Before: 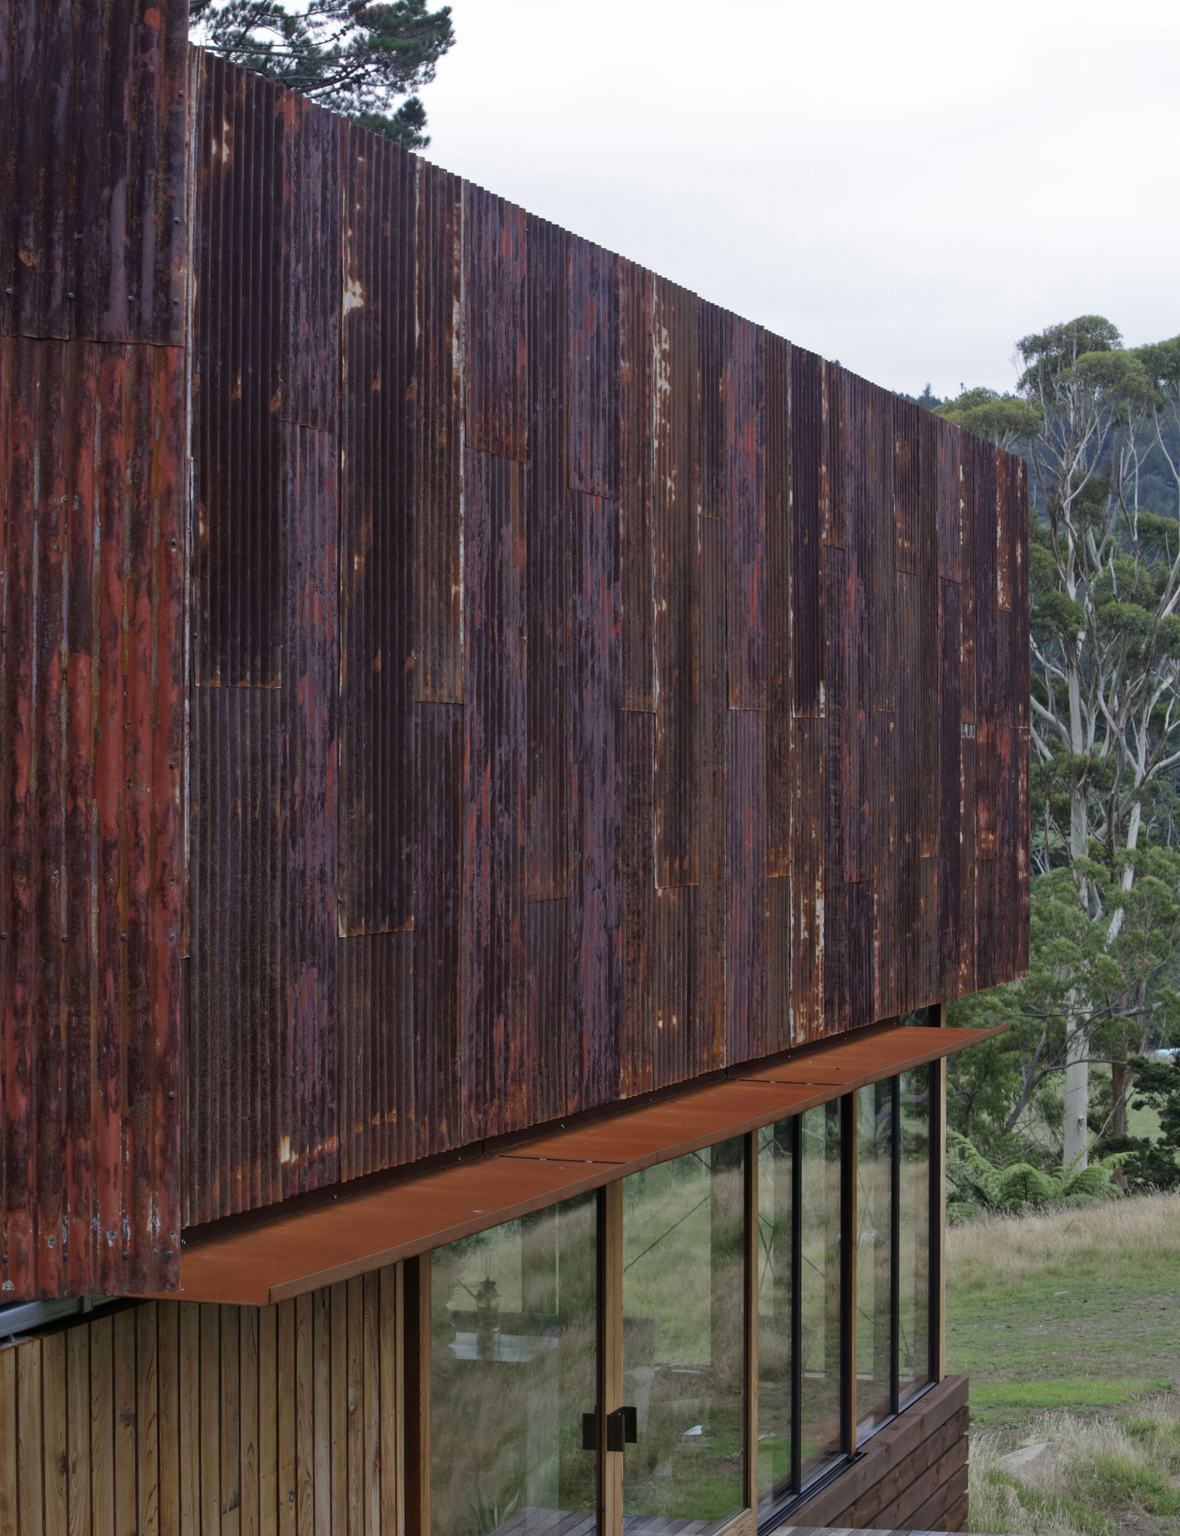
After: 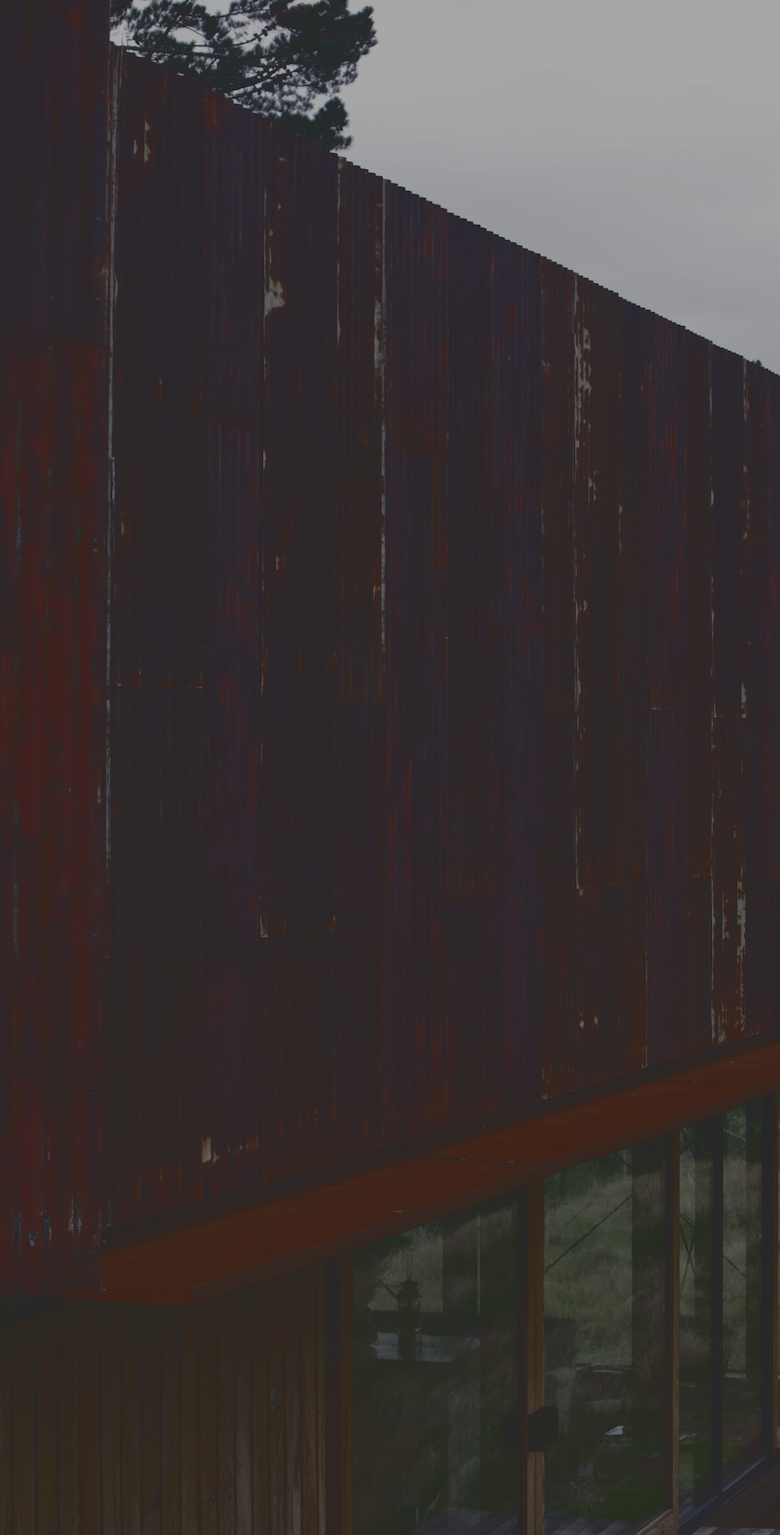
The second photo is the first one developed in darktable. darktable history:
crop and rotate: left 6.701%, right 27.13%
haze removal: strength -0.102, compatibility mode true, adaptive false
exposure: black level correction -0.016, exposure -1.072 EV, compensate highlight preservation false
contrast brightness saturation: contrast 0.054
base curve: curves: ch0 [(0, 0.02) (0.083, 0.036) (1, 1)]
